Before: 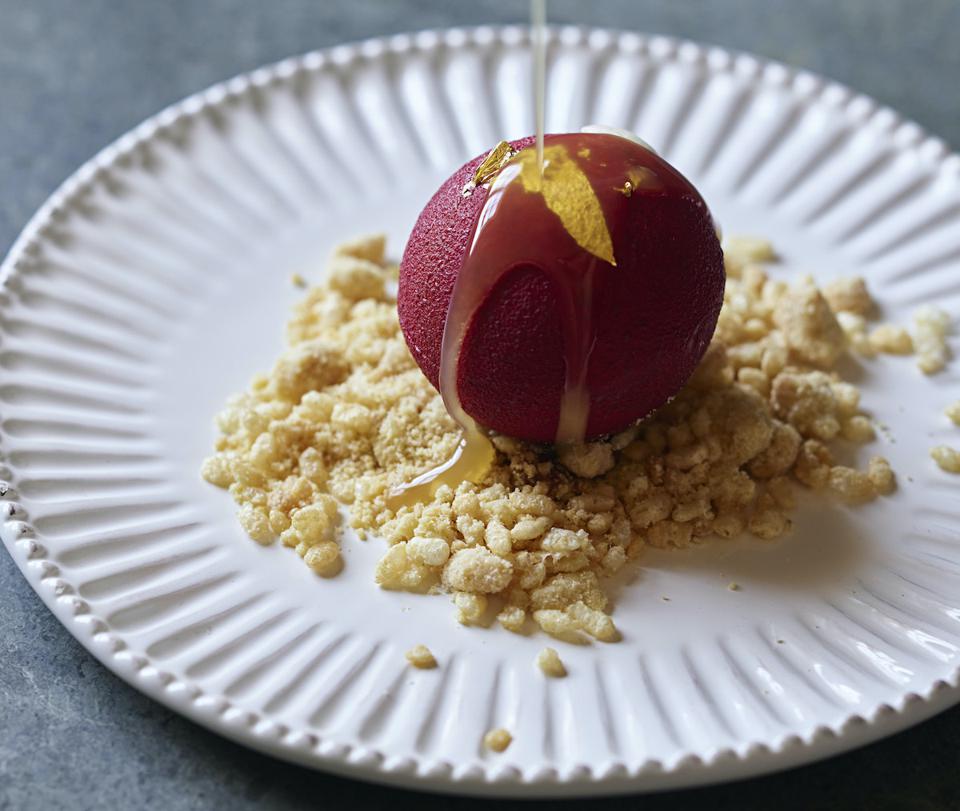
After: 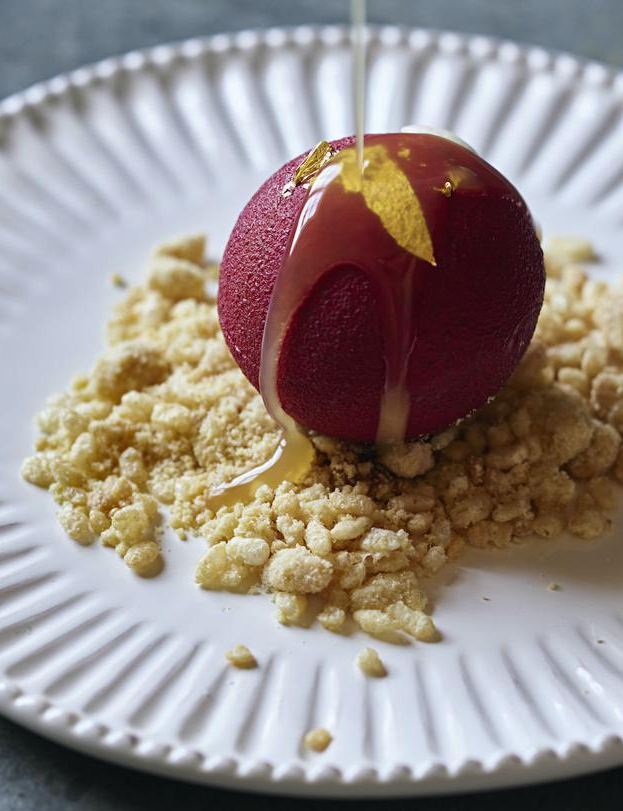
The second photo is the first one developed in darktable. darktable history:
crop and rotate: left 18.812%, right 16.276%
shadows and highlights: low approximation 0.01, soften with gaussian
